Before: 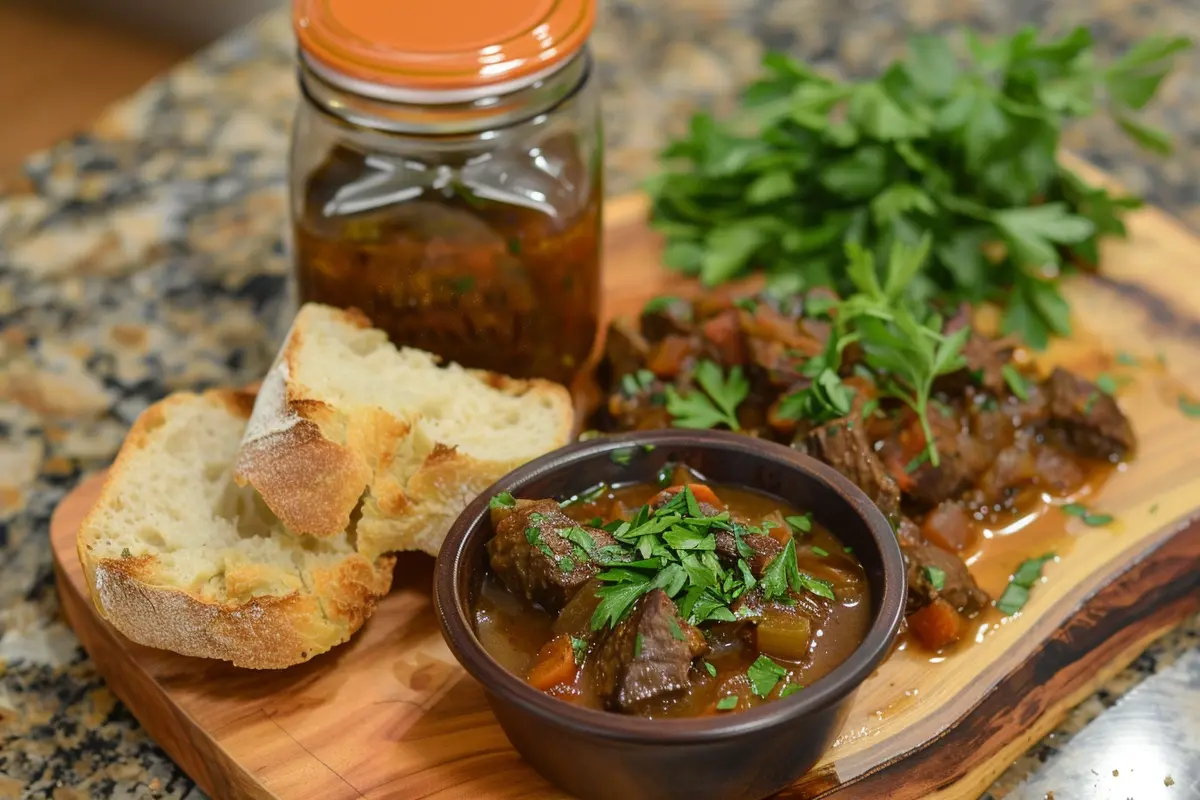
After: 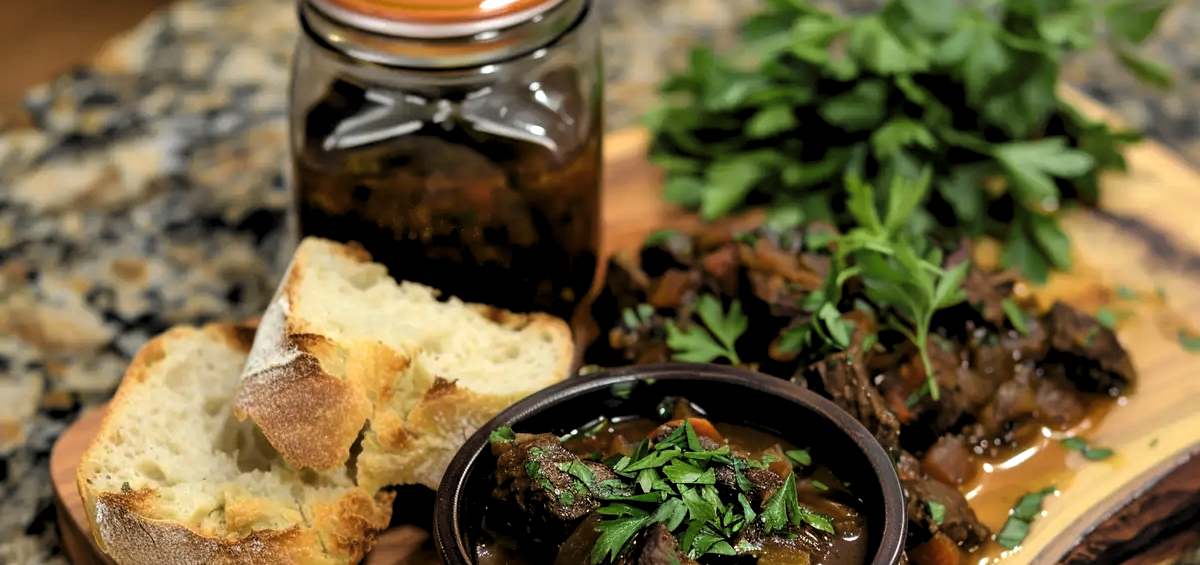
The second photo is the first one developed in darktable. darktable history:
levels: levels [0.182, 0.542, 0.902]
crop and rotate: top 8.293%, bottom 20.996%
